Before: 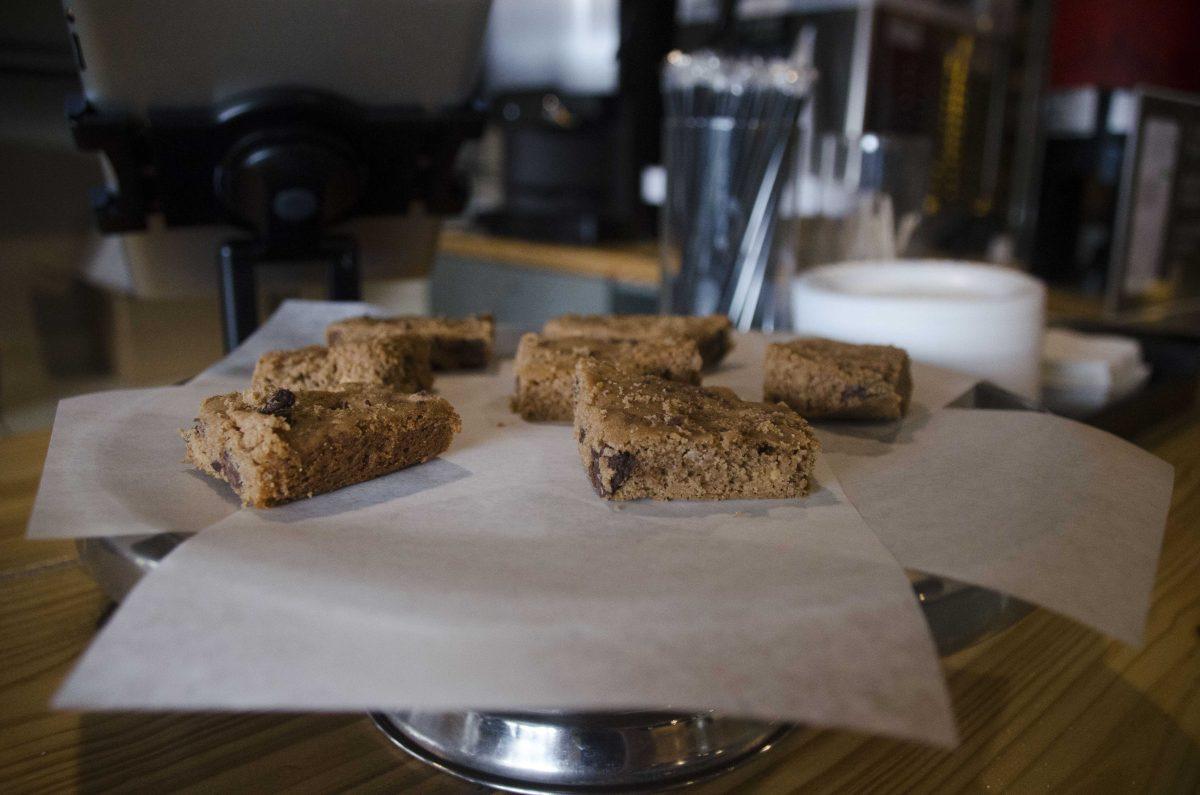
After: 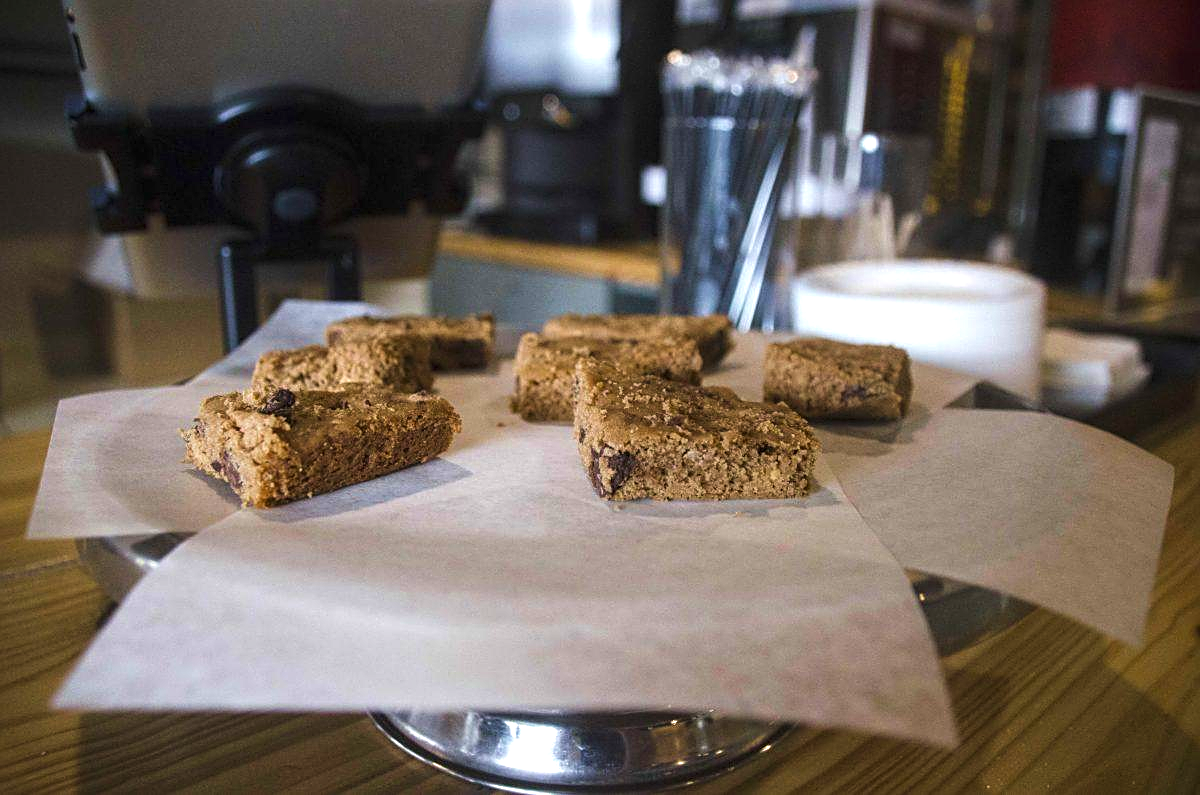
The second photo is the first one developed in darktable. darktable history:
local contrast: on, module defaults
velvia: strength 16.99%
color balance rgb: perceptual saturation grading › global saturation 0.788%, perceptual saturation grading › mid-tones 11.278%, global vibrance 20%
exposure: black level correction -0.002, exposure 0.71 EV, compensate highlight preservation false
sharpen: on, module defaults
